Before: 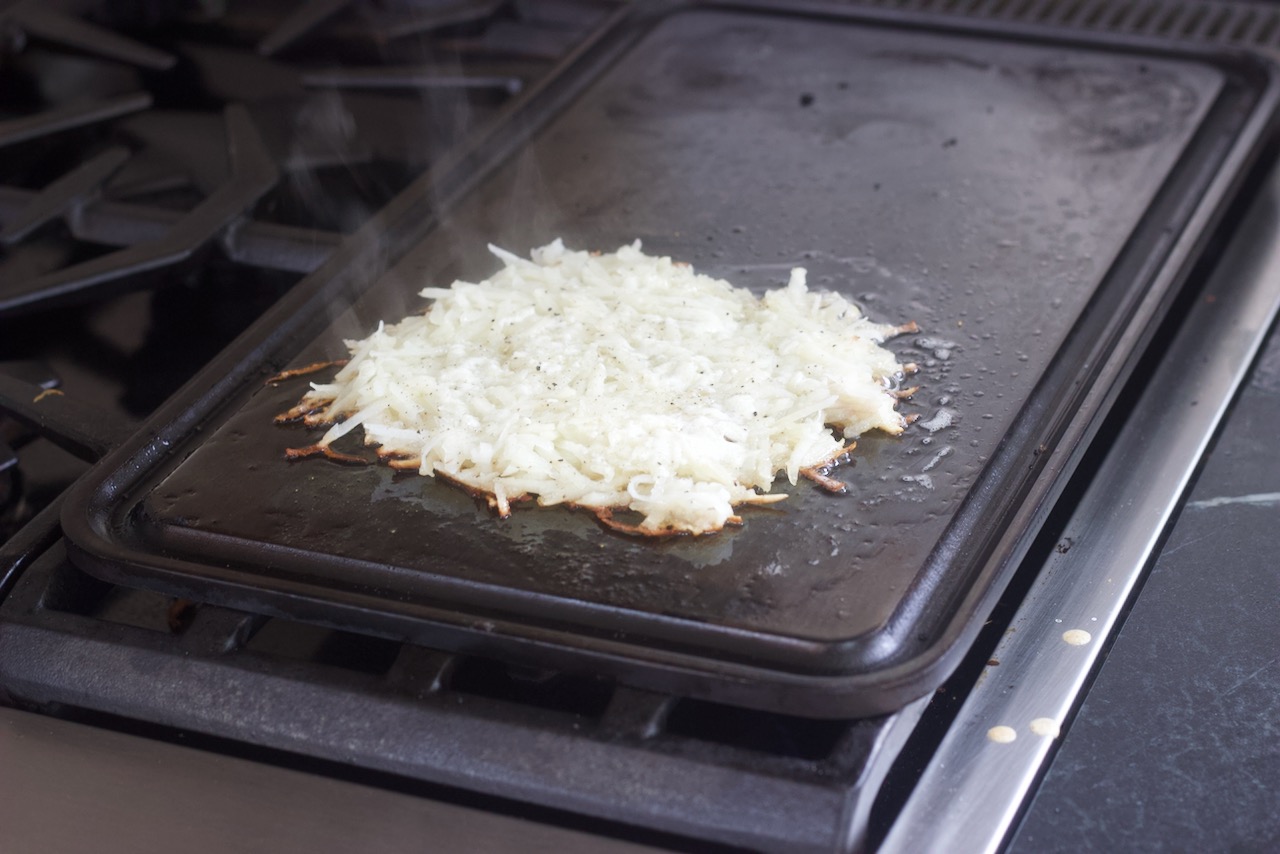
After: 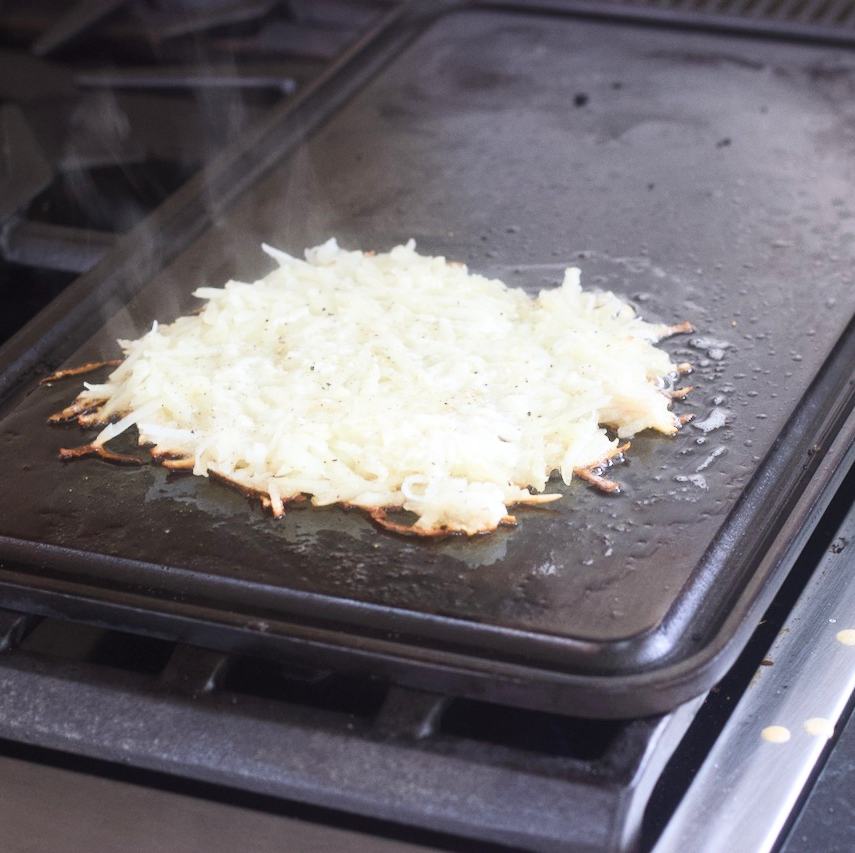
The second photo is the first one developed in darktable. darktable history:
contrast brightness saturation: contrast 0.2, brightness 0.15, saturation 0.14
crop and rotate: left 17.732%, right 15.423%
grain: coarseness 0.09 ISO, strength 10%
